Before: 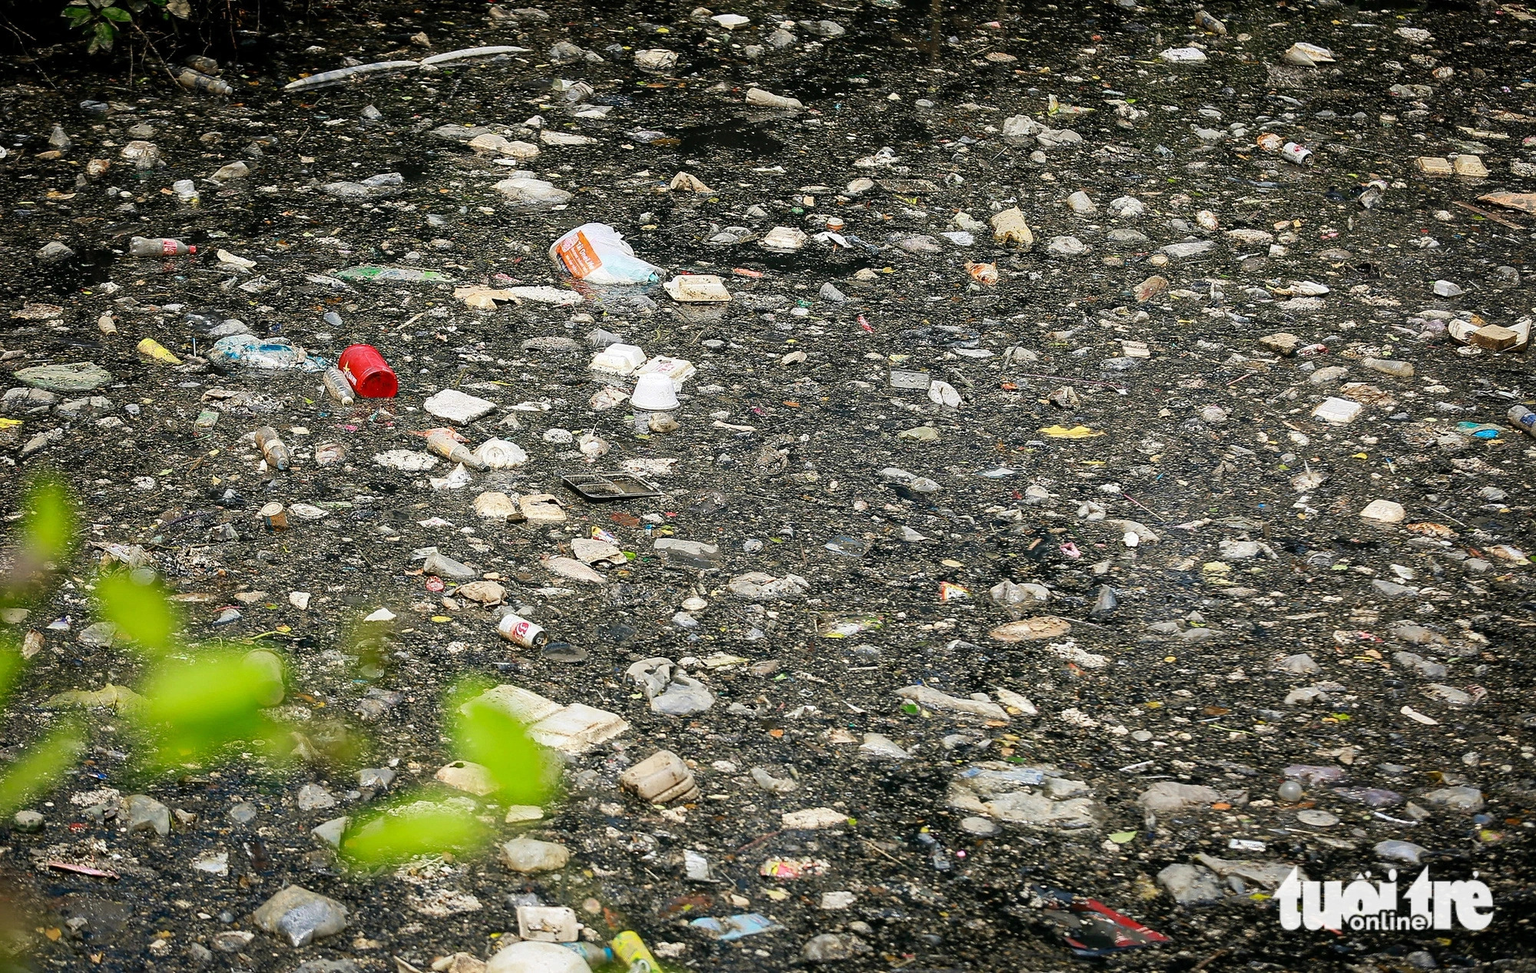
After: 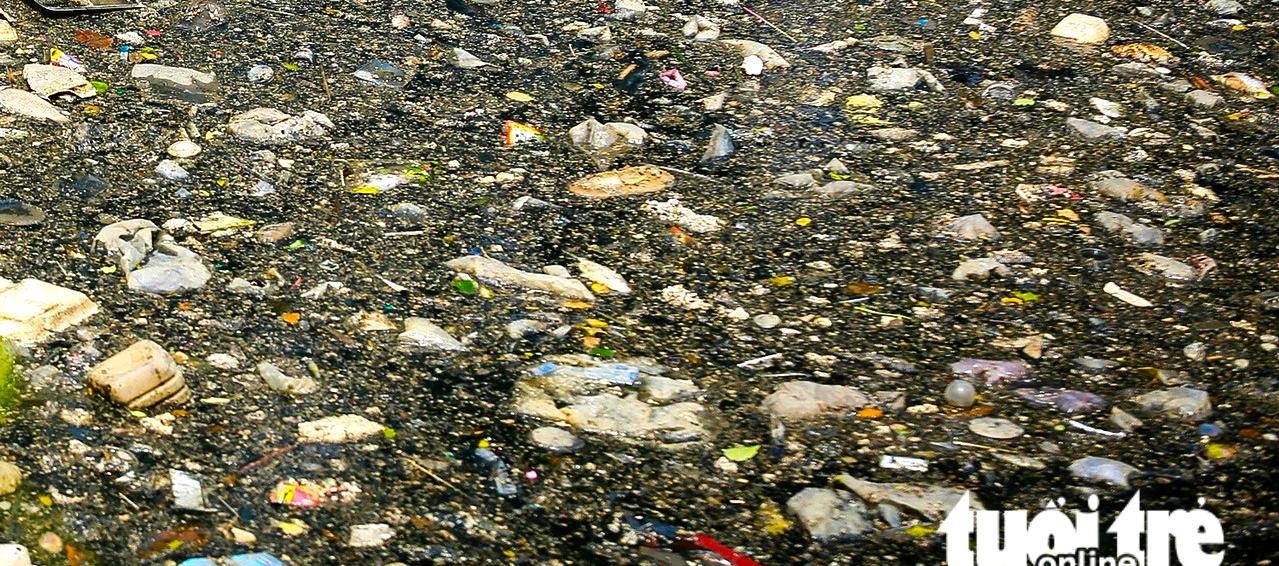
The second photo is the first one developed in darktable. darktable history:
crop and rotate: left 36.004%, top 50.322%, bottom 4.973%
color balance rgb: perceptual saturation grading › global saturation 30.122%, global vibrance 50.308%
tone equalizer: -8 EV -0.409 EV, -7 EV -0.4 EV, -6 EV -0.369 EV, -5 EV -0.241 EV, -3 EV 0.202 EV, -2 EV 0.326 EV, -1 EV 0.368 EV, +0 EV 0.419 EV, edges refinement/feathering 500, mask exposure compensation -1.57 EV, preserve details no
